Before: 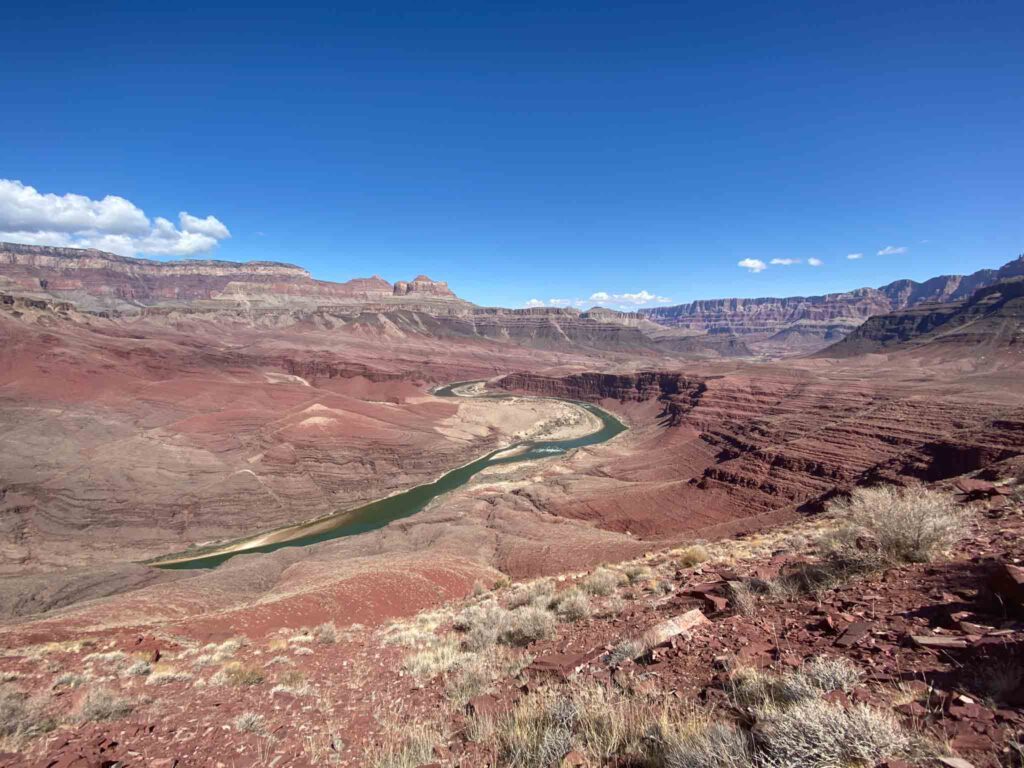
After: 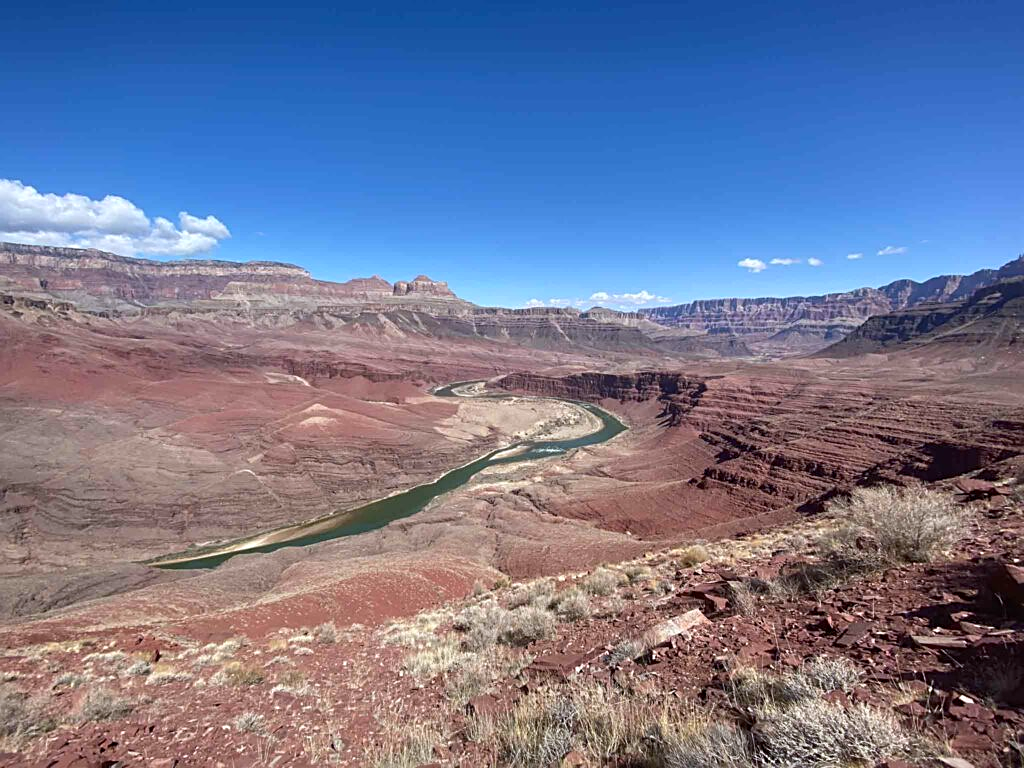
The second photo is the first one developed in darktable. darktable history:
sharpen: on, module defaults
white balance: red 0.98, blue 1.034
